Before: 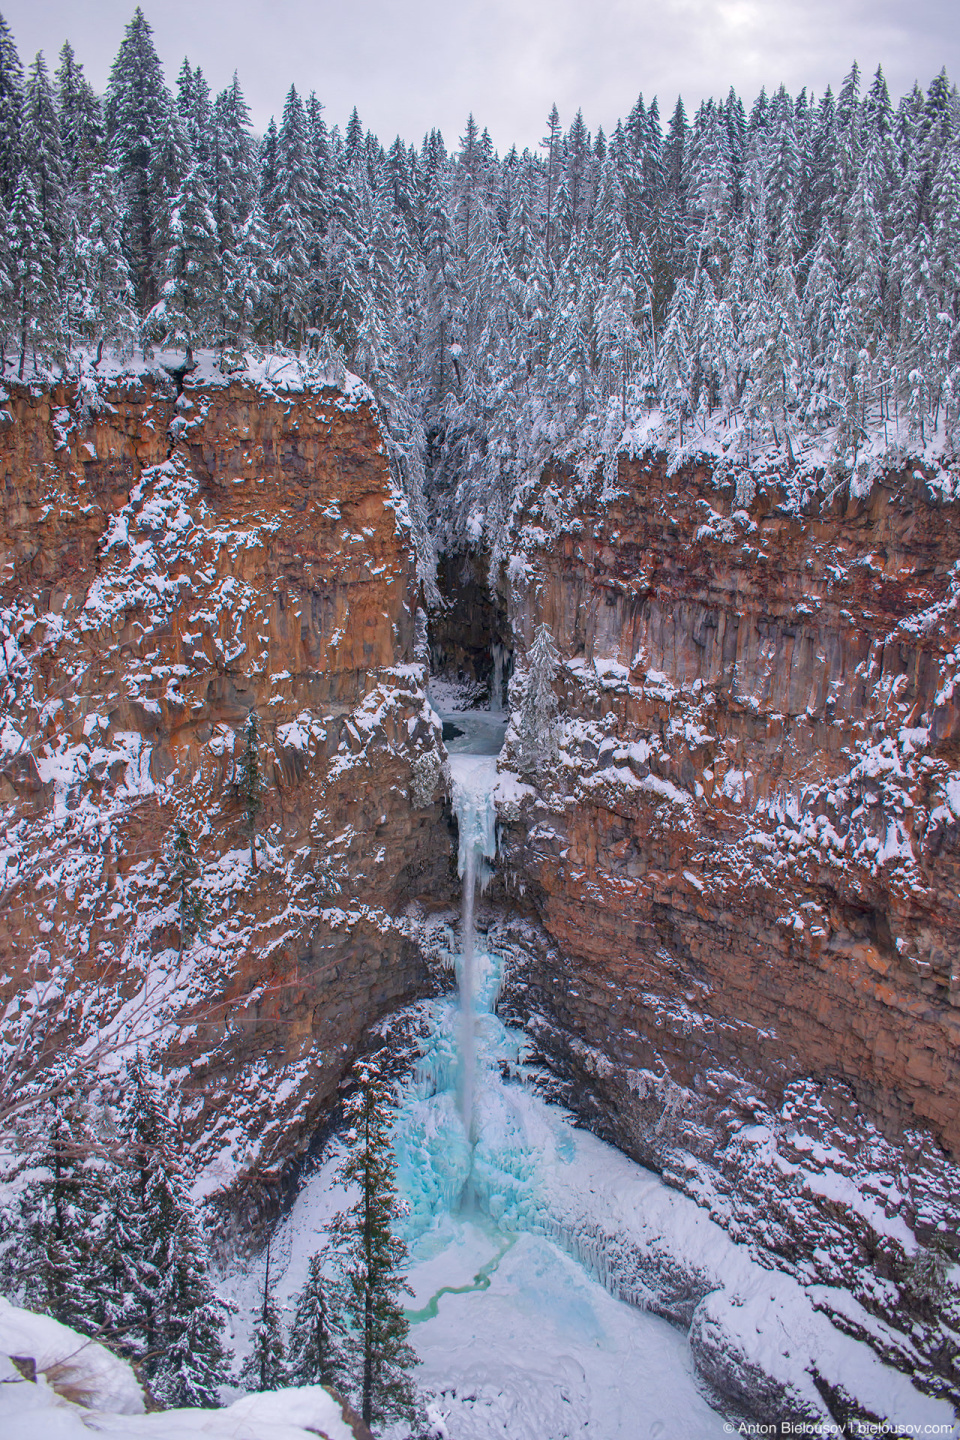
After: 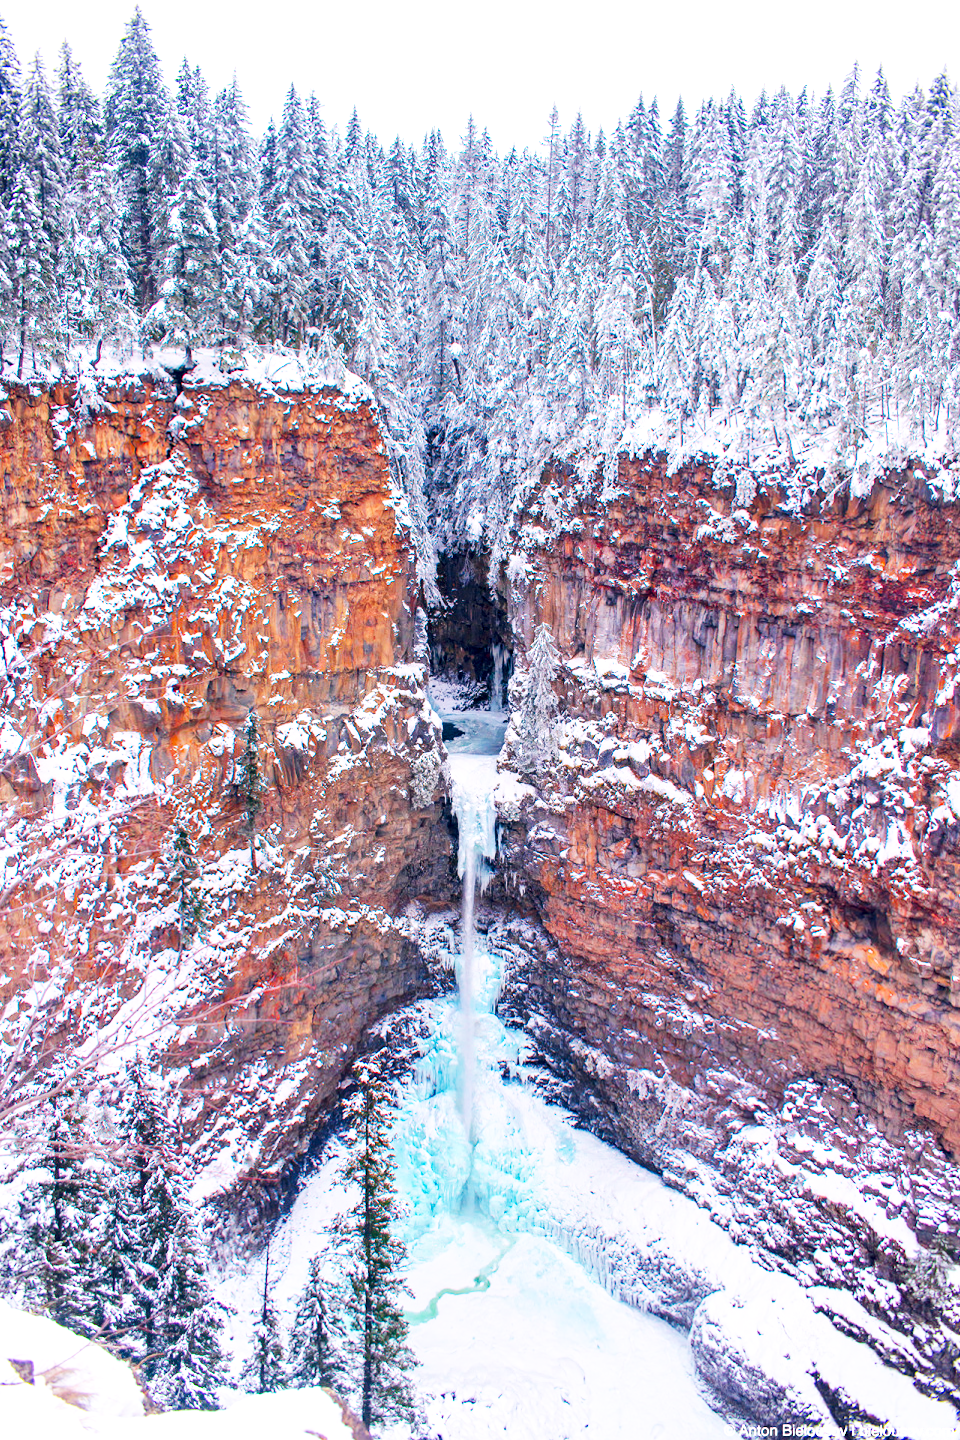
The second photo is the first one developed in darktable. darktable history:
base curve: curves: ch0 [(0, 0) (0.007, 0.004) (0.027, 0.03) (0.046, 0.07) (0.207, 0.54) (0.442, 0.872) (0.673, 0.972) (1, 1)], preserve colors none
local contrast: highlights 100%, shadows 100%, detail 120%, midtone range 0.2
color balance rgb: shadows lift › hue 87.51°, highlights gain › chroma 1.35%, highlights gain › hue 55.1°, global offset › chroma 0.13%, global offset › hue 253.66°, perceptual saturation grading › global saturation 16.38%
lens correction: scale 1, crop 1, focal 35, aperture 2.5, distance 1000, camera "Canon EOS 5D Mark III", lens "Sigma 35mm f/1.4 DG HSM"
